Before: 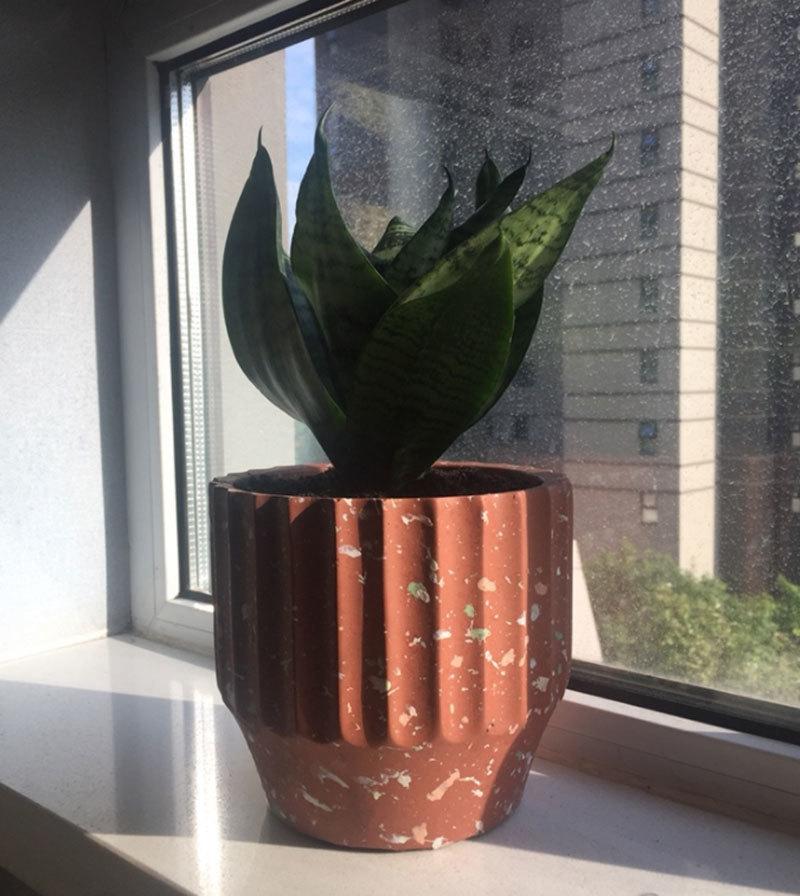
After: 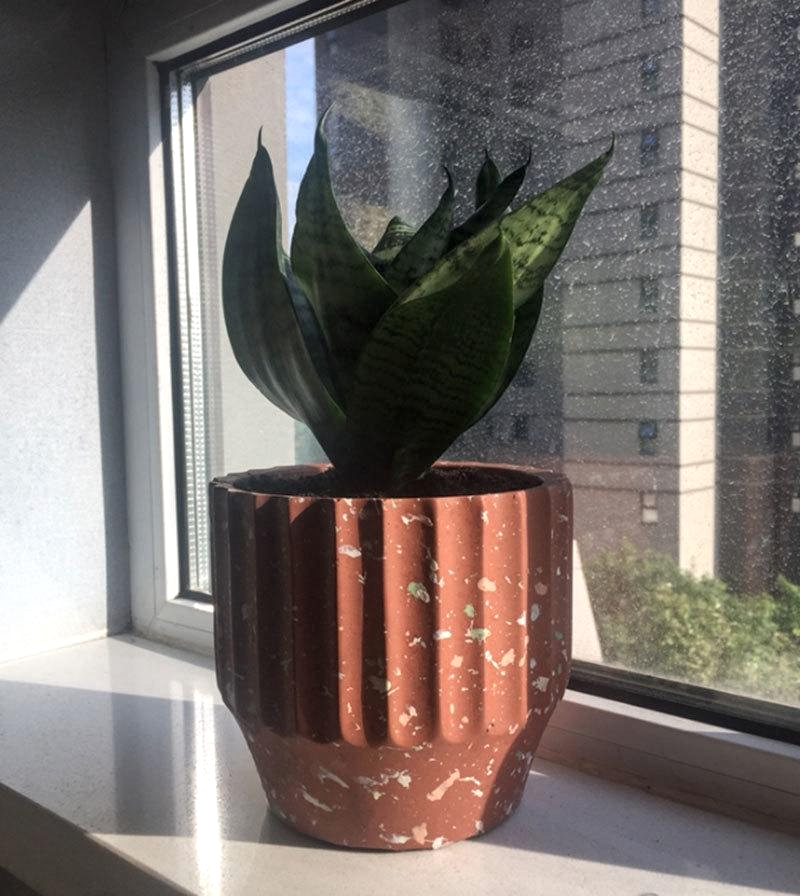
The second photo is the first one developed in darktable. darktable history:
local contrast: detail 130%
contrast brightness saturation: saturation -0.045
